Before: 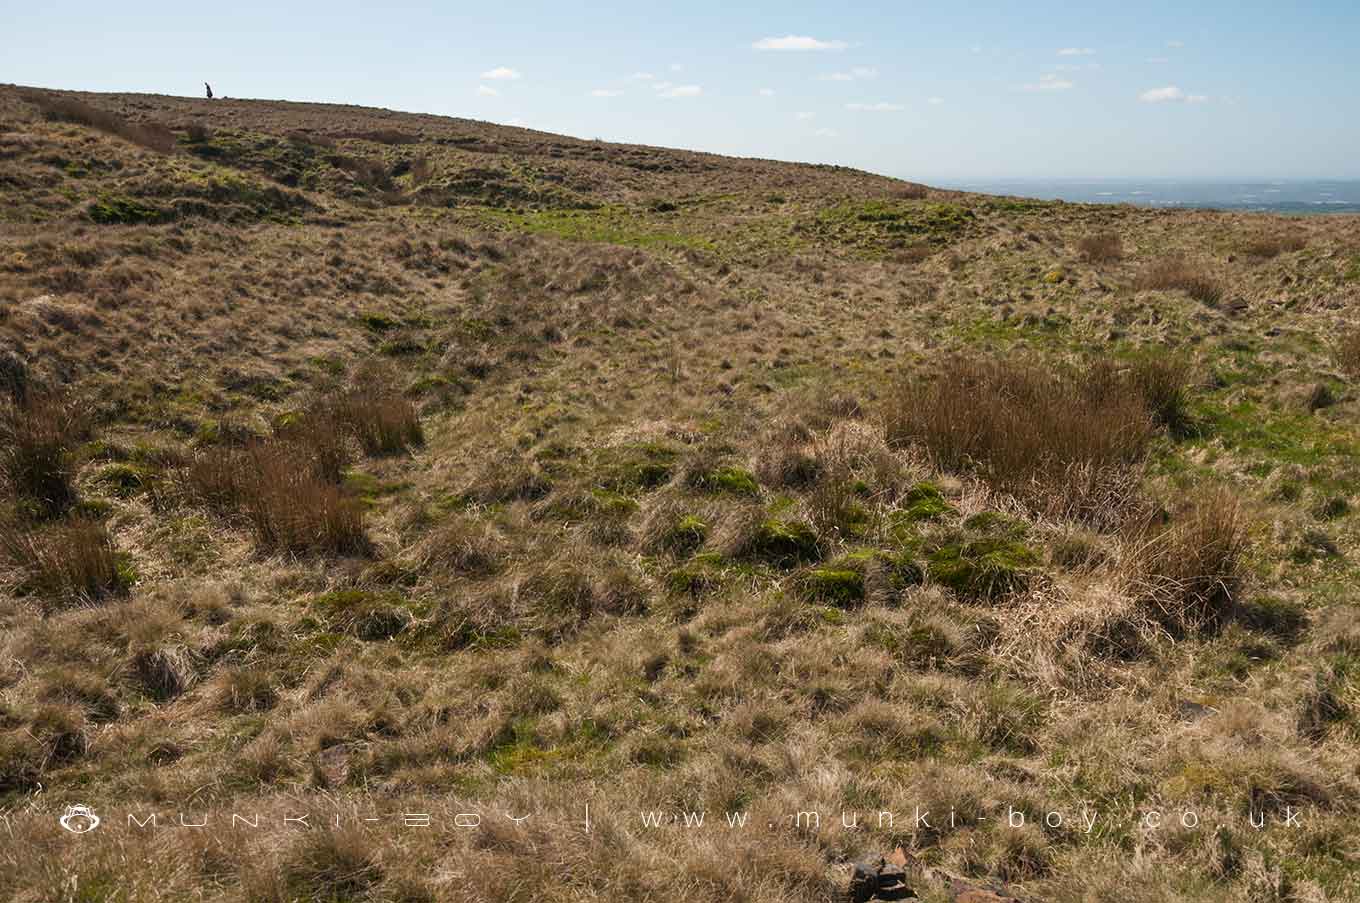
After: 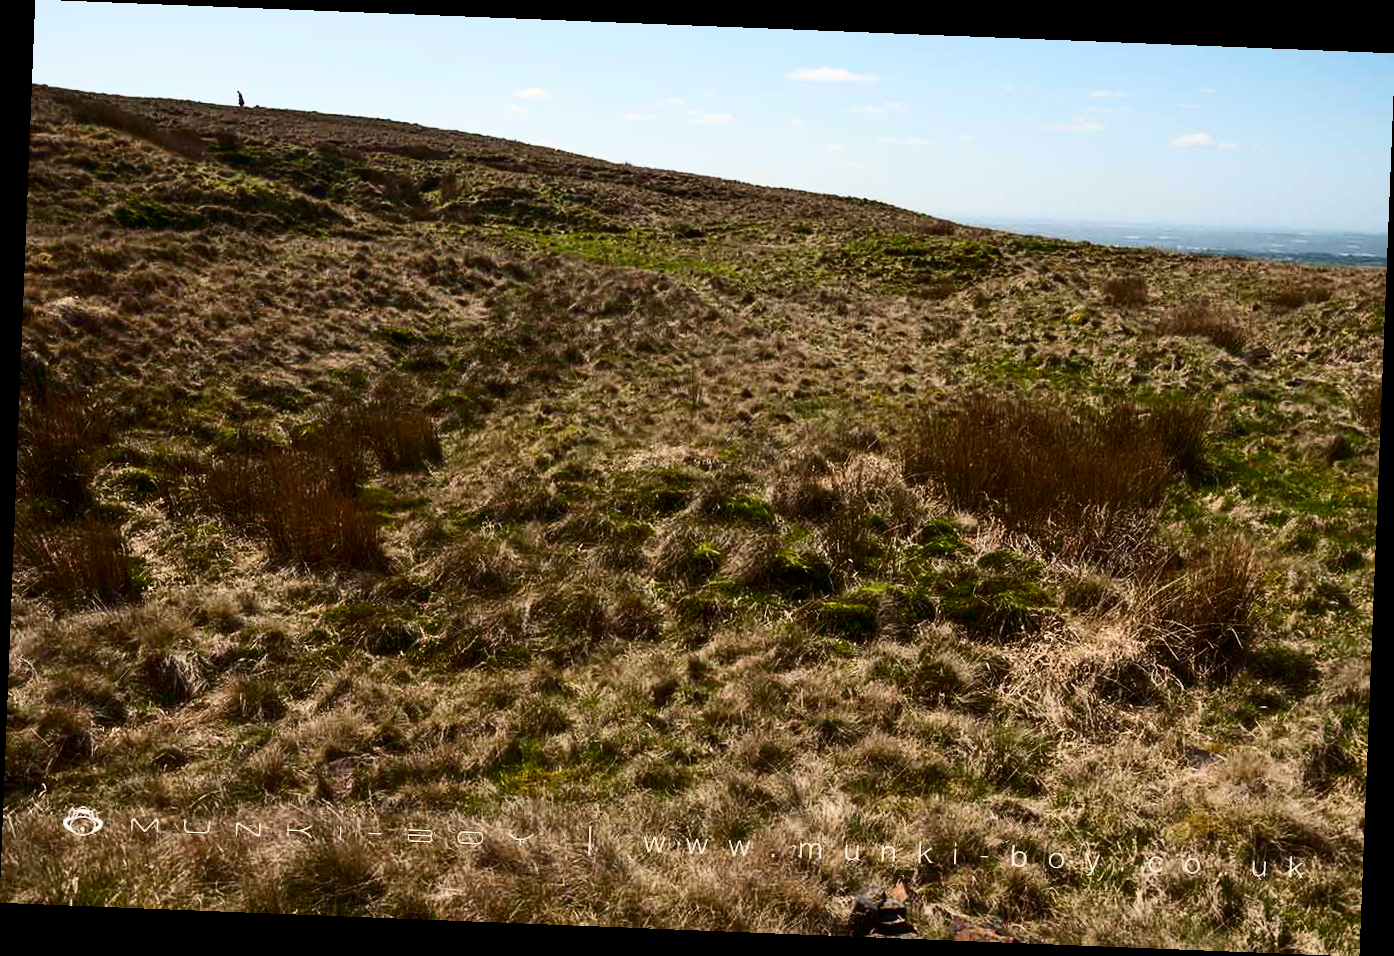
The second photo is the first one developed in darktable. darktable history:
contrast brightness saturation: contrast 0.32, brightness -0.08, saturation 0.17
rotate and perspective: rotation 2.27°, automatic cropping off
